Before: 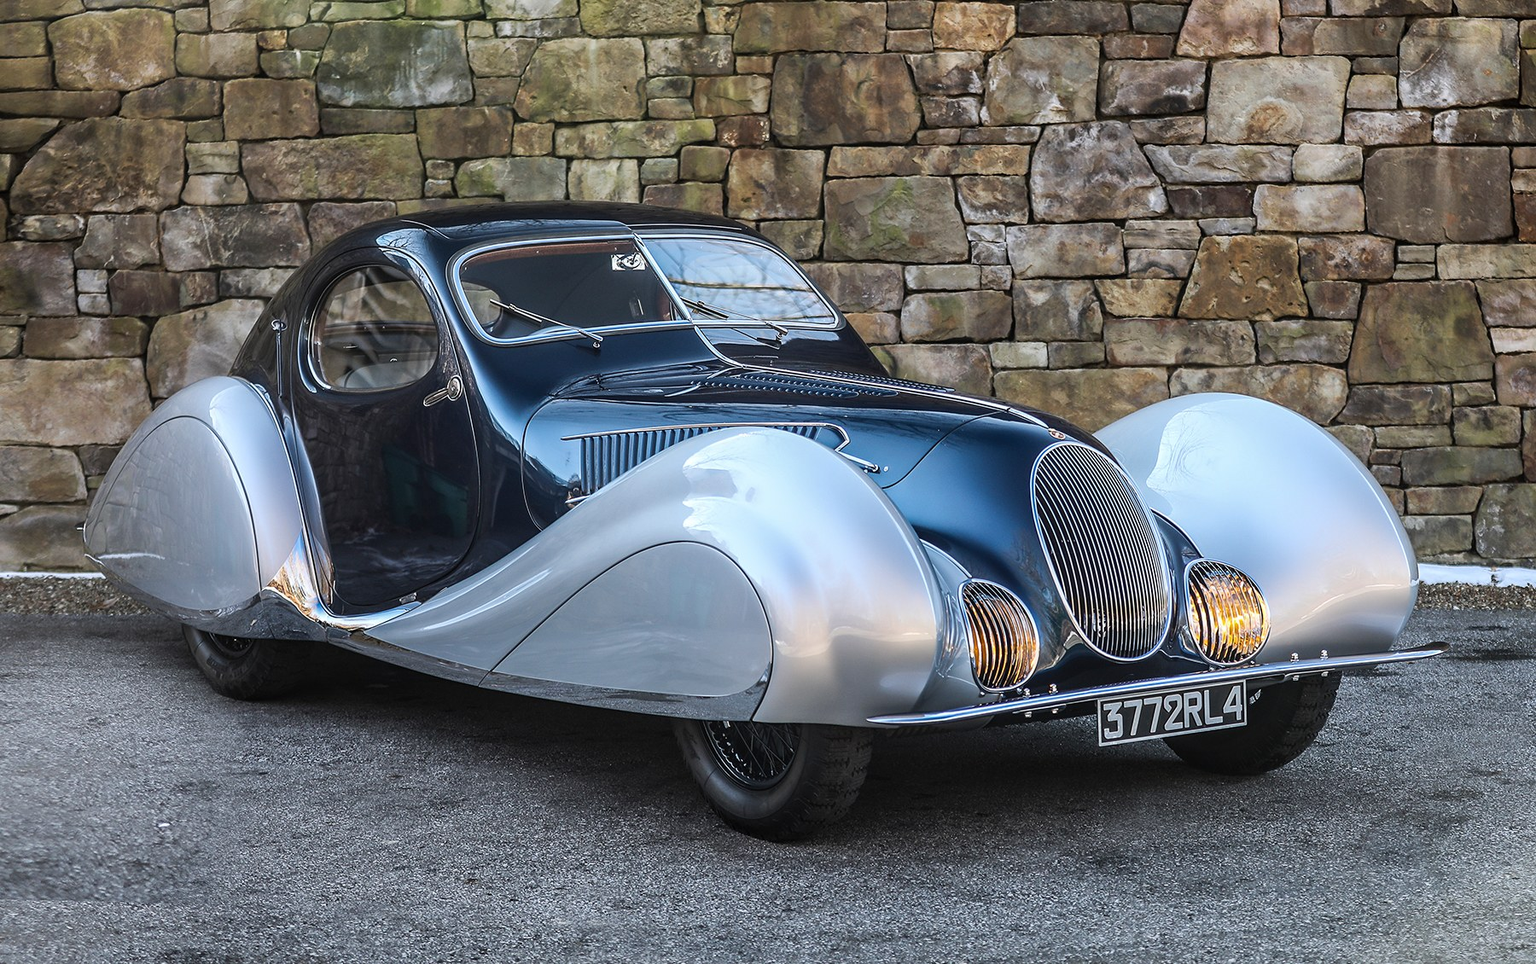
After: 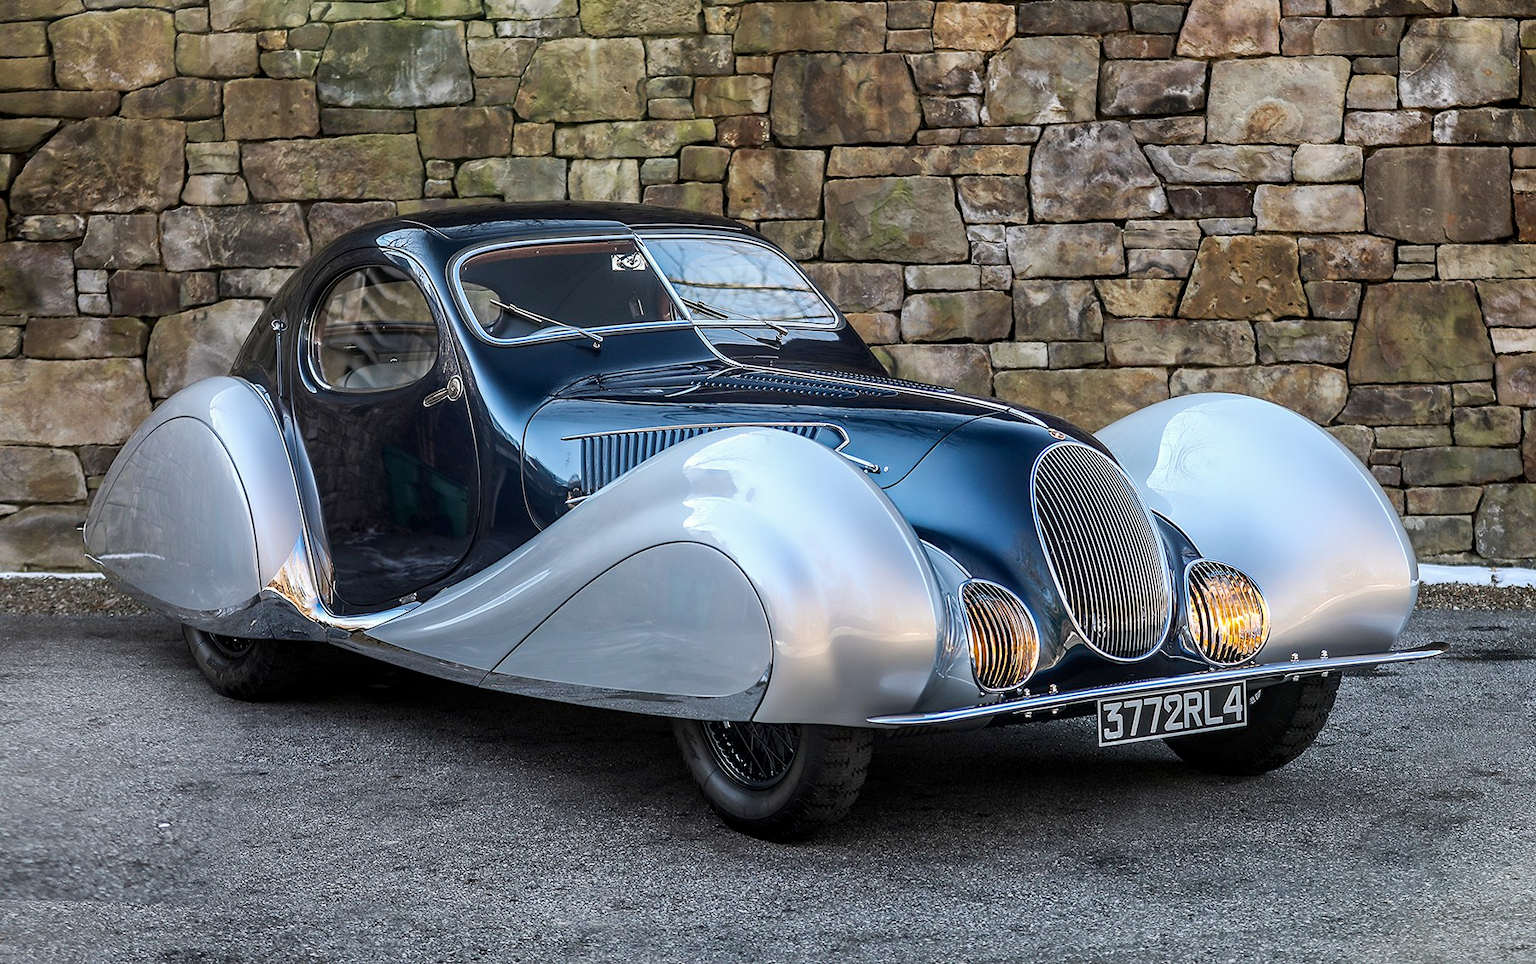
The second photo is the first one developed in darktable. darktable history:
exposure: black level correction 0.005, exposure 0.014 EV, compensate highlight preservation false
white balance: red 1.009, blue 0.985
